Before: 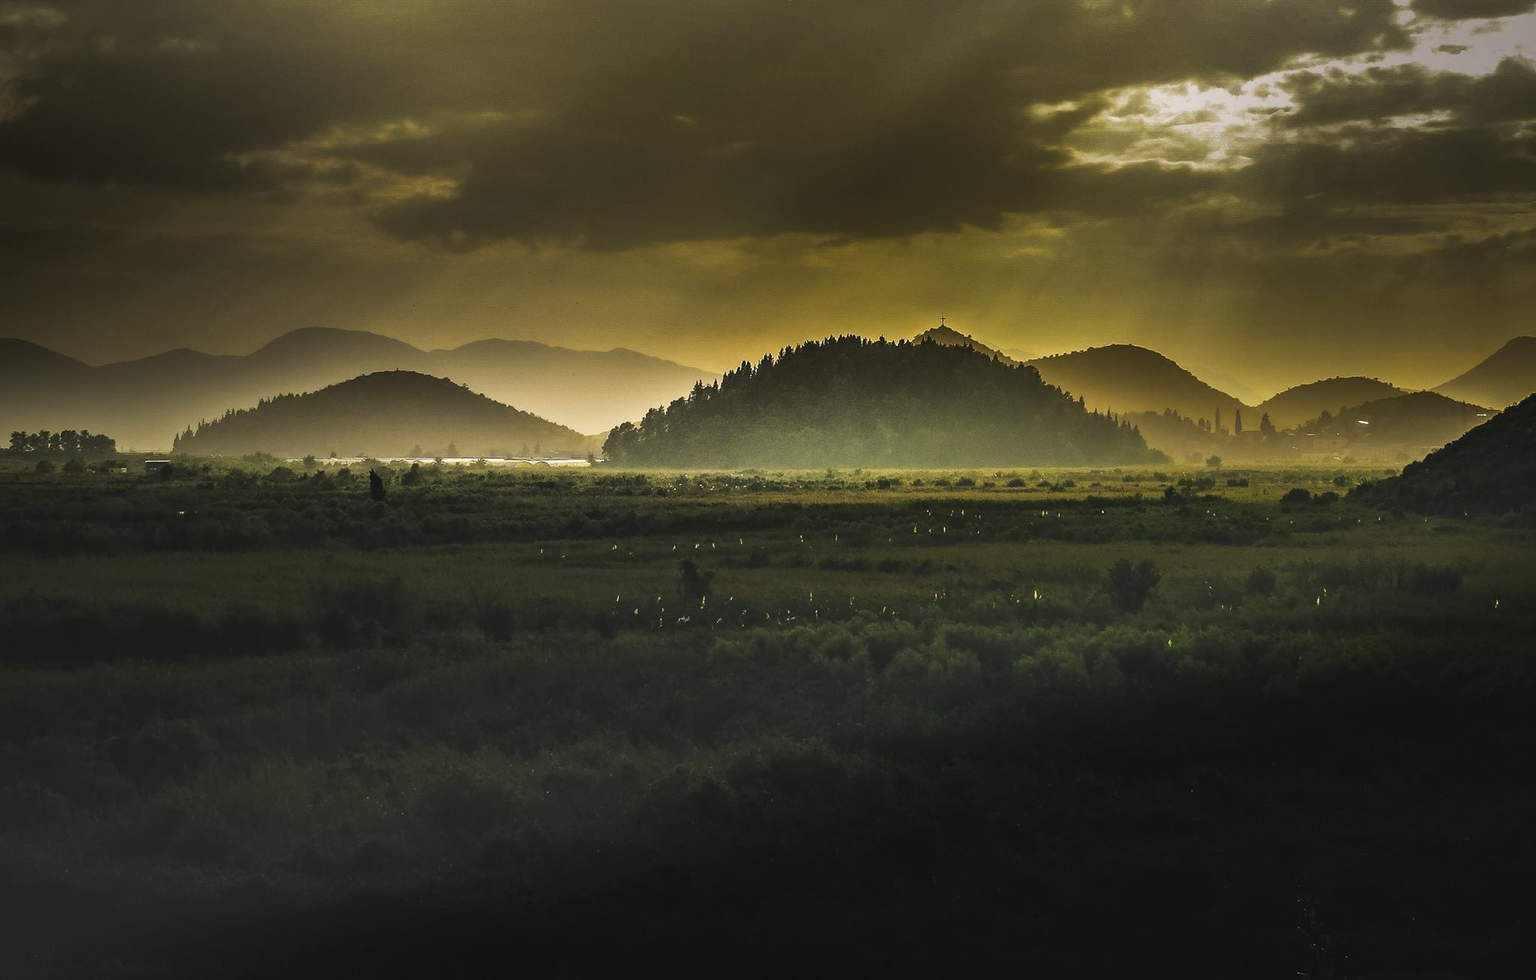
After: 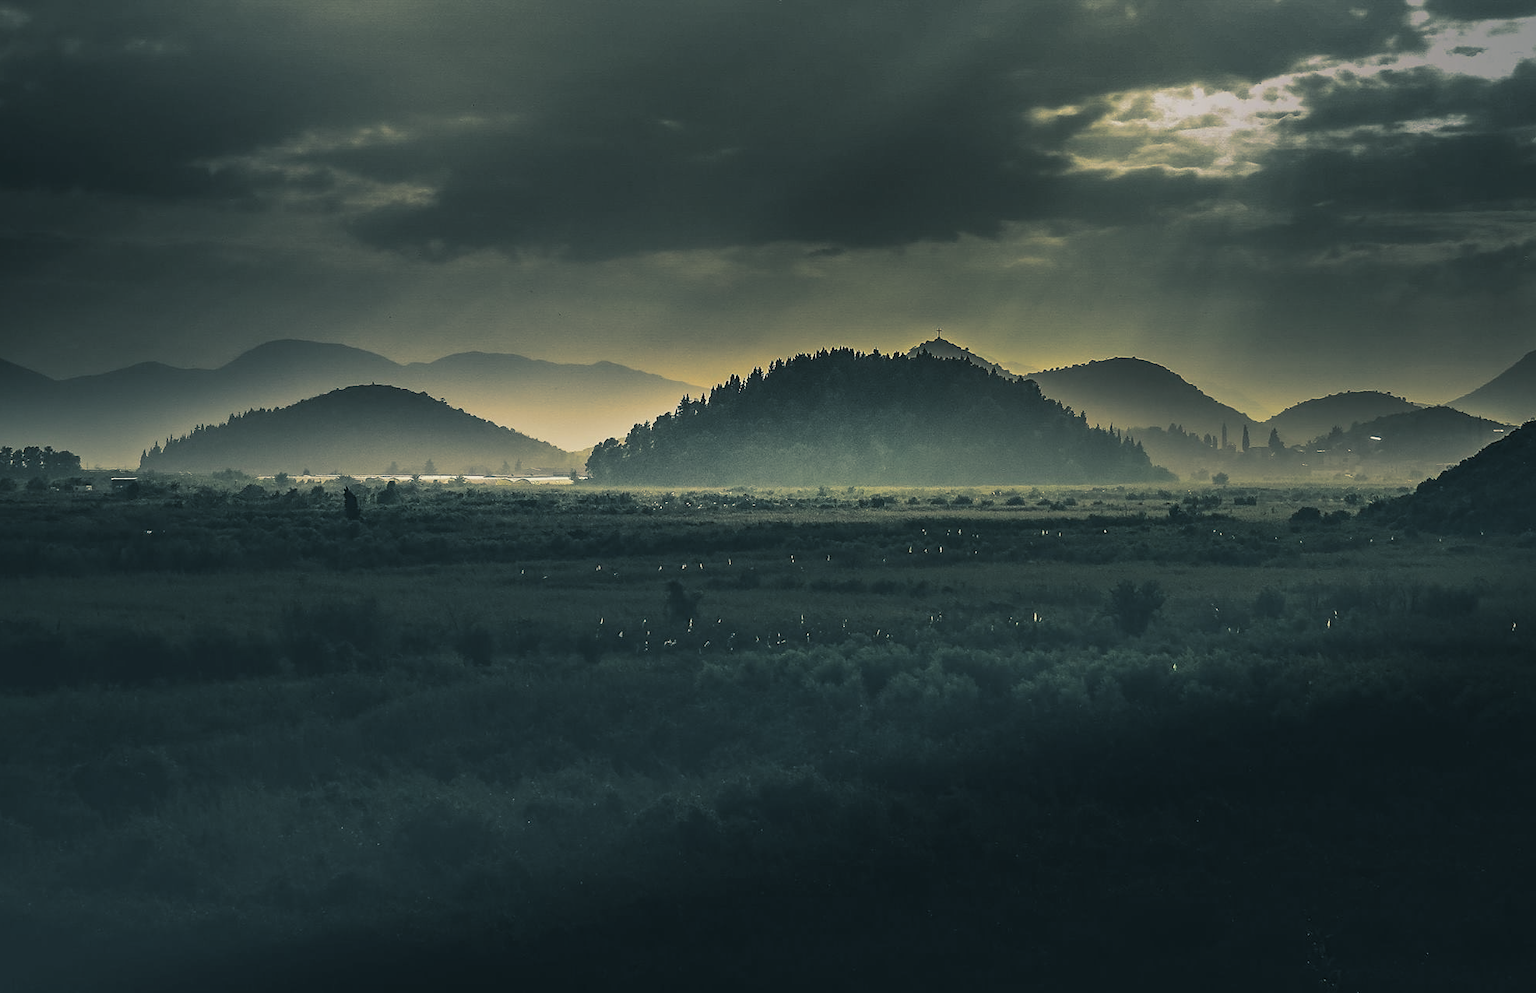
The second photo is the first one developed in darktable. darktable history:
split-toning: shadows › hue 205.2°, shadows › saturation 0.43, highlights › hue 54°, highlights › saturation 0.54
sharpen: amount 0.2
color balance: contrast -15%
crop and rotate: left 2.536%, right 1.107%, bottom 2.246%
color correction: saturation 0.98
